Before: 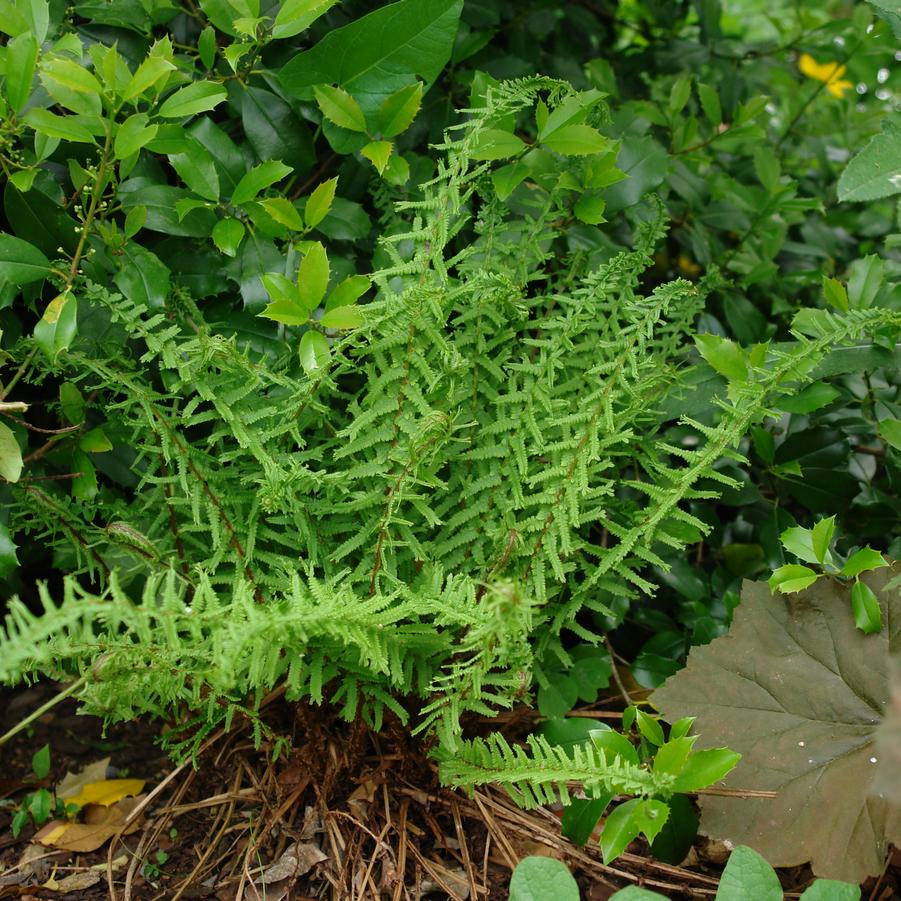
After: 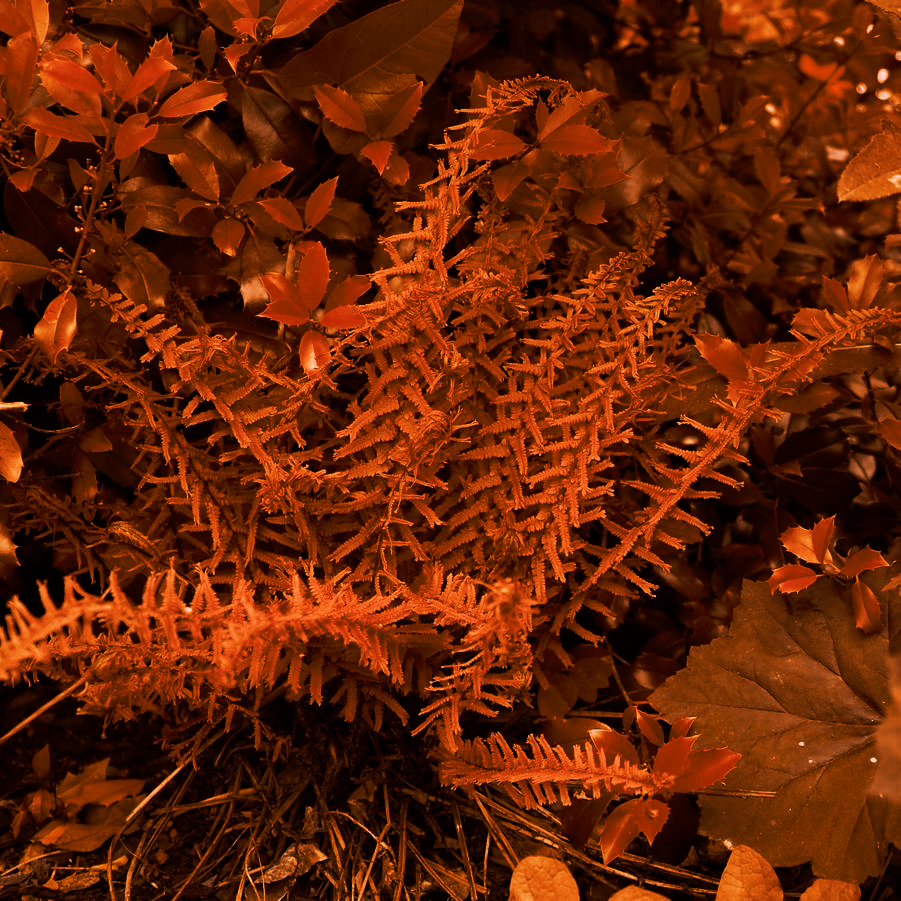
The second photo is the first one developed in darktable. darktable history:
tone curve: curves: ch0 [(0, 0) (0.003, 0.002) (0.011, 0.002) (0.025, 0.002) (0.044, 0.007) (0.069, 0.014) (0.1, 0.026) (0.136, 0.04) (0.177, 0.061) (0.224, 0.1) (0.277, 0.151) (0.335, 0.198) (0.399, 0.272) (0.468, 0.387) (0.543, 0.553) (0.623, 0.716) (0.709, 0.8) (0.801, 0.855) (0.898, 0.897) (1, 1)], preserve colors none
color look up table: target L [68.84, 57.68, 77.52, 72, 45.67, 49.08, 52.29, 43.08, 27.51, 202.02, 59.04, 68.03, 58.42, 50.54, 51.13, 48.71, 44.01, 50.99, 30.16, 28.3, 16.2, 90.83, 74.6, 78.79, 78.03, 71.5, 68.89, 63.27, 54.07, 67.99, 59.58, 67.98, 64.03, 34.03, 63.78, 27.48, 31.69, 28.64, 10.73, 22.52, 93.39, 72.87, 81.75, 69.06, 68.08, 67.03, 69.75, 45.45, 6.199], target a [41.22, 39.61, 35, 38.51, 22.48, 22.63, 16.8, 21.95, 24.98, 0, 34.21, 39.31, 34.38, 20.28, 20.38, 18.7, 17.49, 17.88, 26.63, 22.8, 18.41, 30.58, 37.85, 35.91, 37.23, 31.54, 33.7, 35.53, 14.02, 34.44, 31.26, 34.42, 34.69, 24.59, 34.32, 21.29, 22.93, 23.7, 15.6, 17.06, 27.74, 37, 35.47, 39.23, 34.99, 38.45, 40.89, 17.78, 4.4], target b [26, 44.12, 27.05, 25.27, 41.76, 42.01, 38.22, 41.08, 33.94, -0.001, 41.51, 27.98, 41.53, 41.63, 41.75, 41.33, 40.19, 41.3, 35.94, 34.79, 20.82, 27.06, 27.64, 23.4, 31.25, 45.56, 46.18, 42.9, 14.13, 44.99, 32.1, 45.09, 42.87, 38.09, 42.98, 27.46, 37.01, 35.24, 13.32, 28.63, 21.23, 27.65, 29.28, 30.4, 42.23, 27.26, 24.81, 40.57, 9.95], num patches 49
